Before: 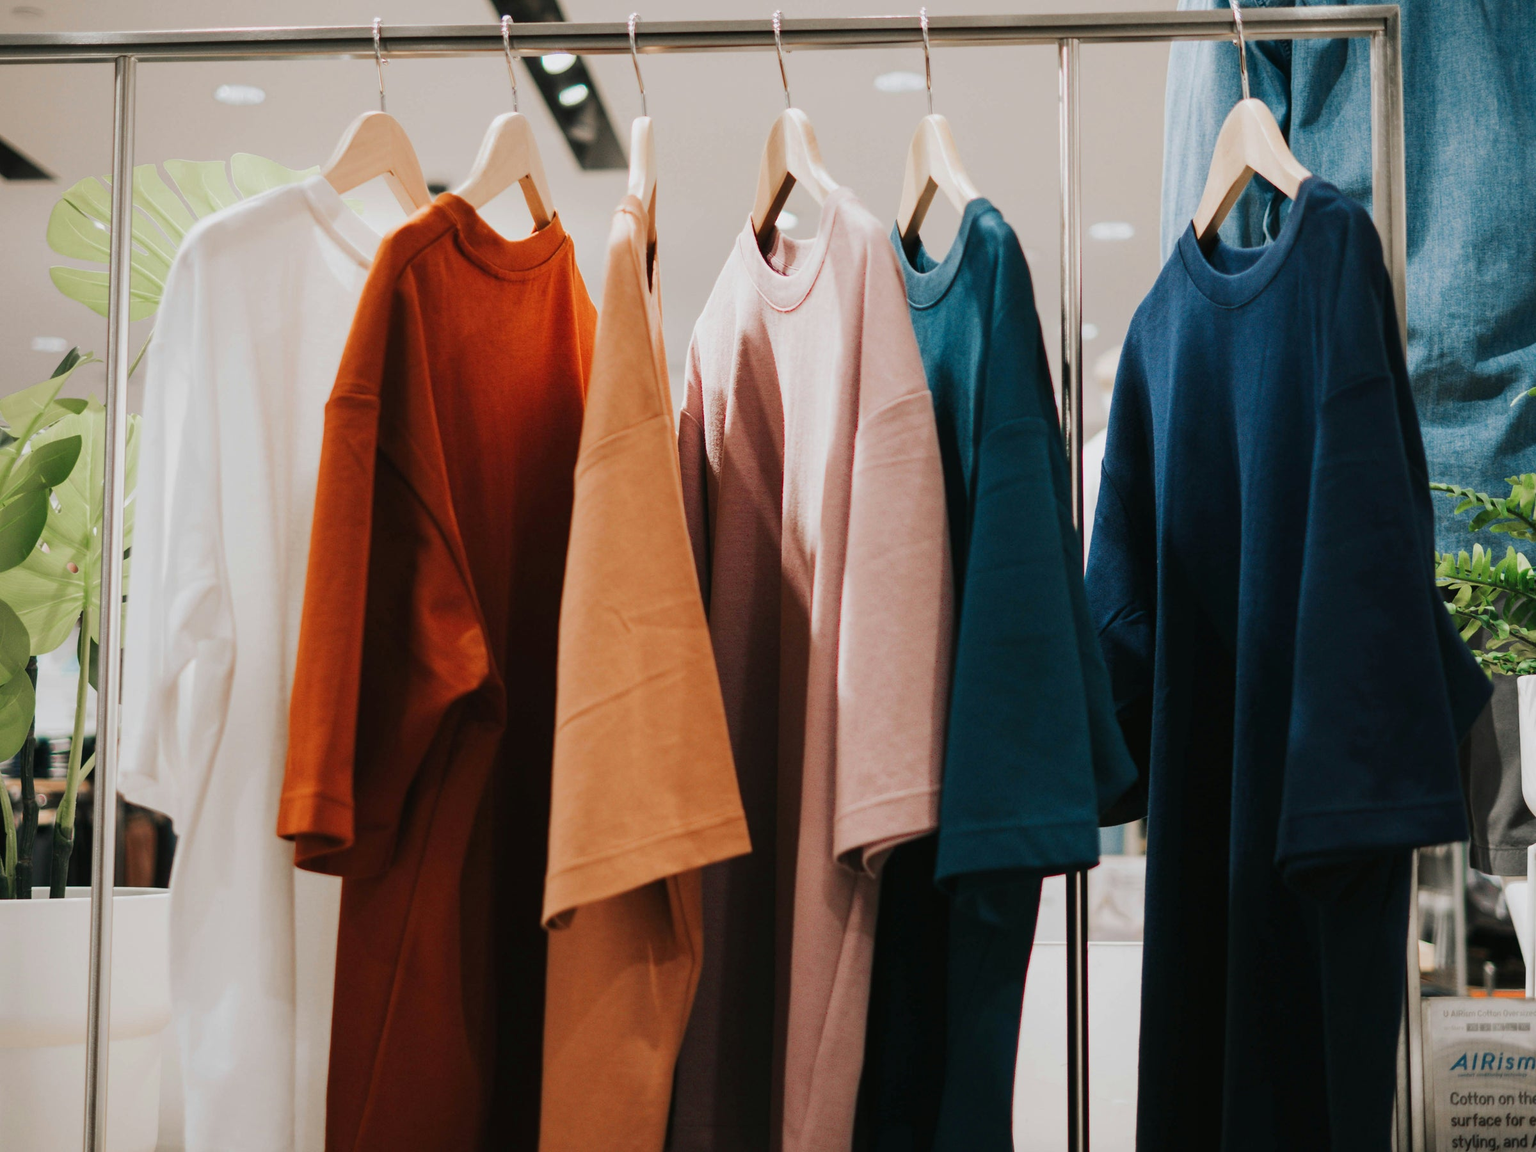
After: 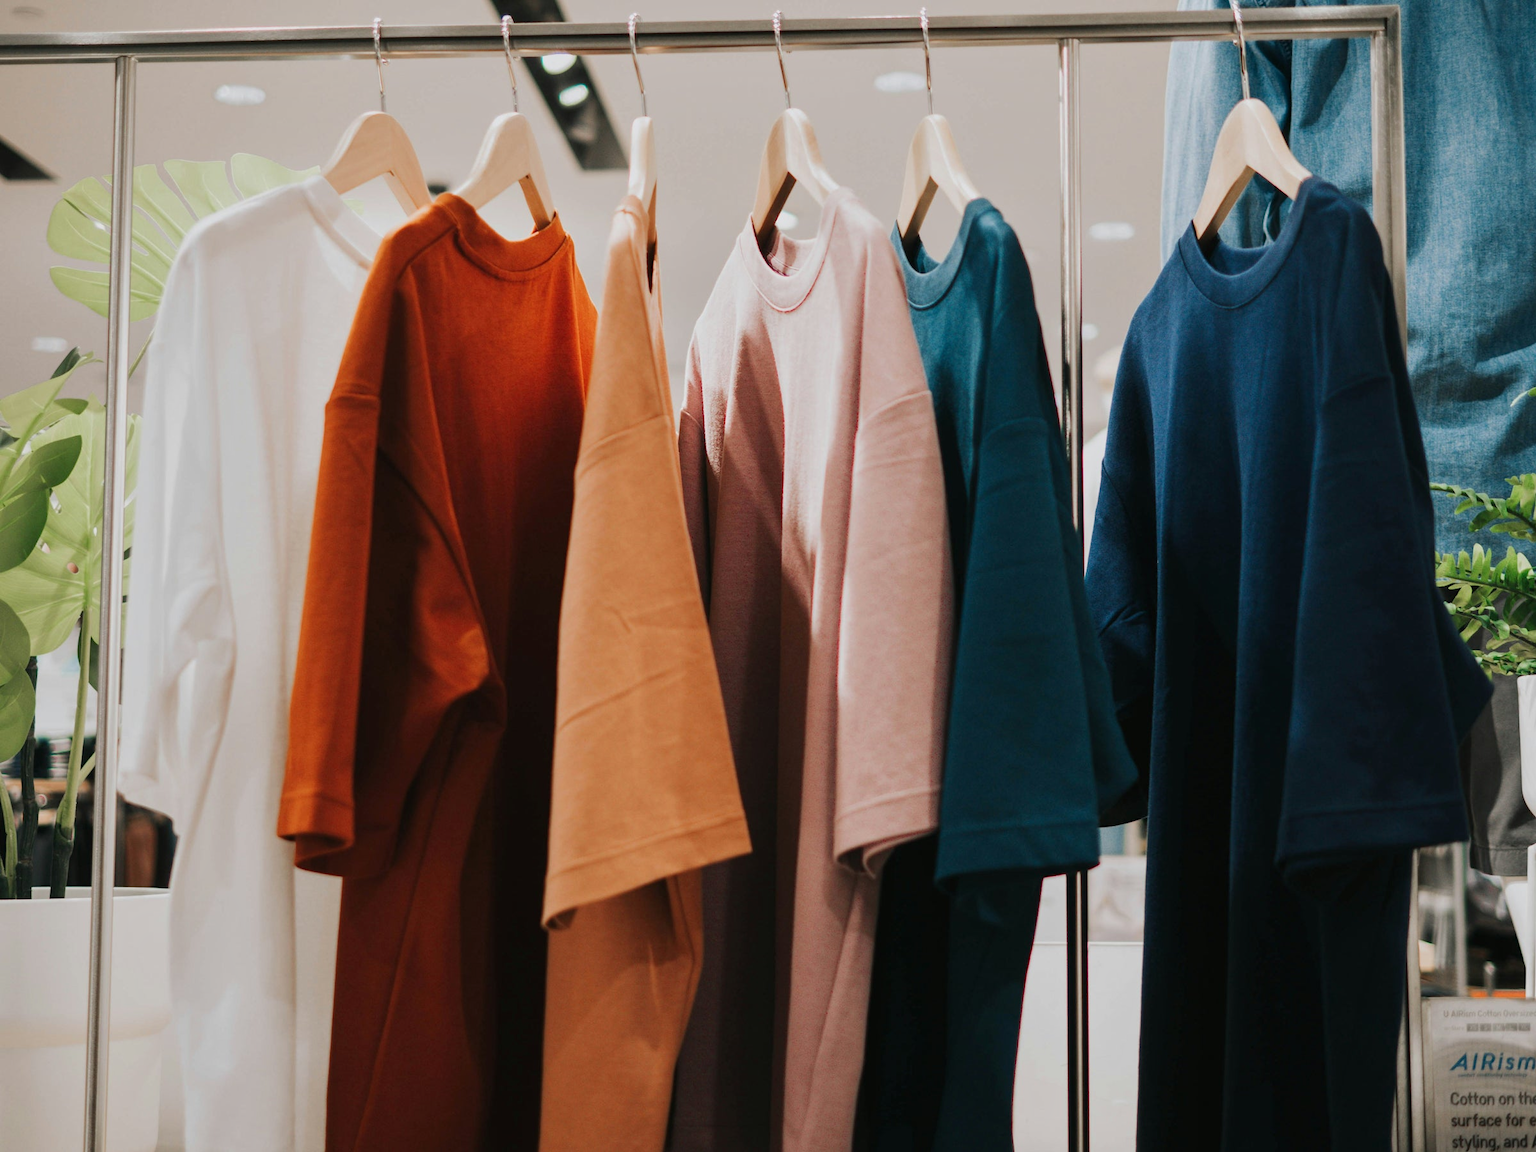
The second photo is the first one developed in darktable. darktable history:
tone equalizer: -8 EV -0.002 EV, -7 EV 0.005 EV, -6 EV -0.009 EV, -5 EV 0.011 EV, -4 EV -0.012 EV, -3 EV 0.007 EV, -2 EV -0.062 EV, -1 EV -0.293 EV, +0 EV -0.582 EV, smoothing diameter 2%, edges refinement/feathering 20, mask exposure compensation -1.57 EV, filter diffusion 5
